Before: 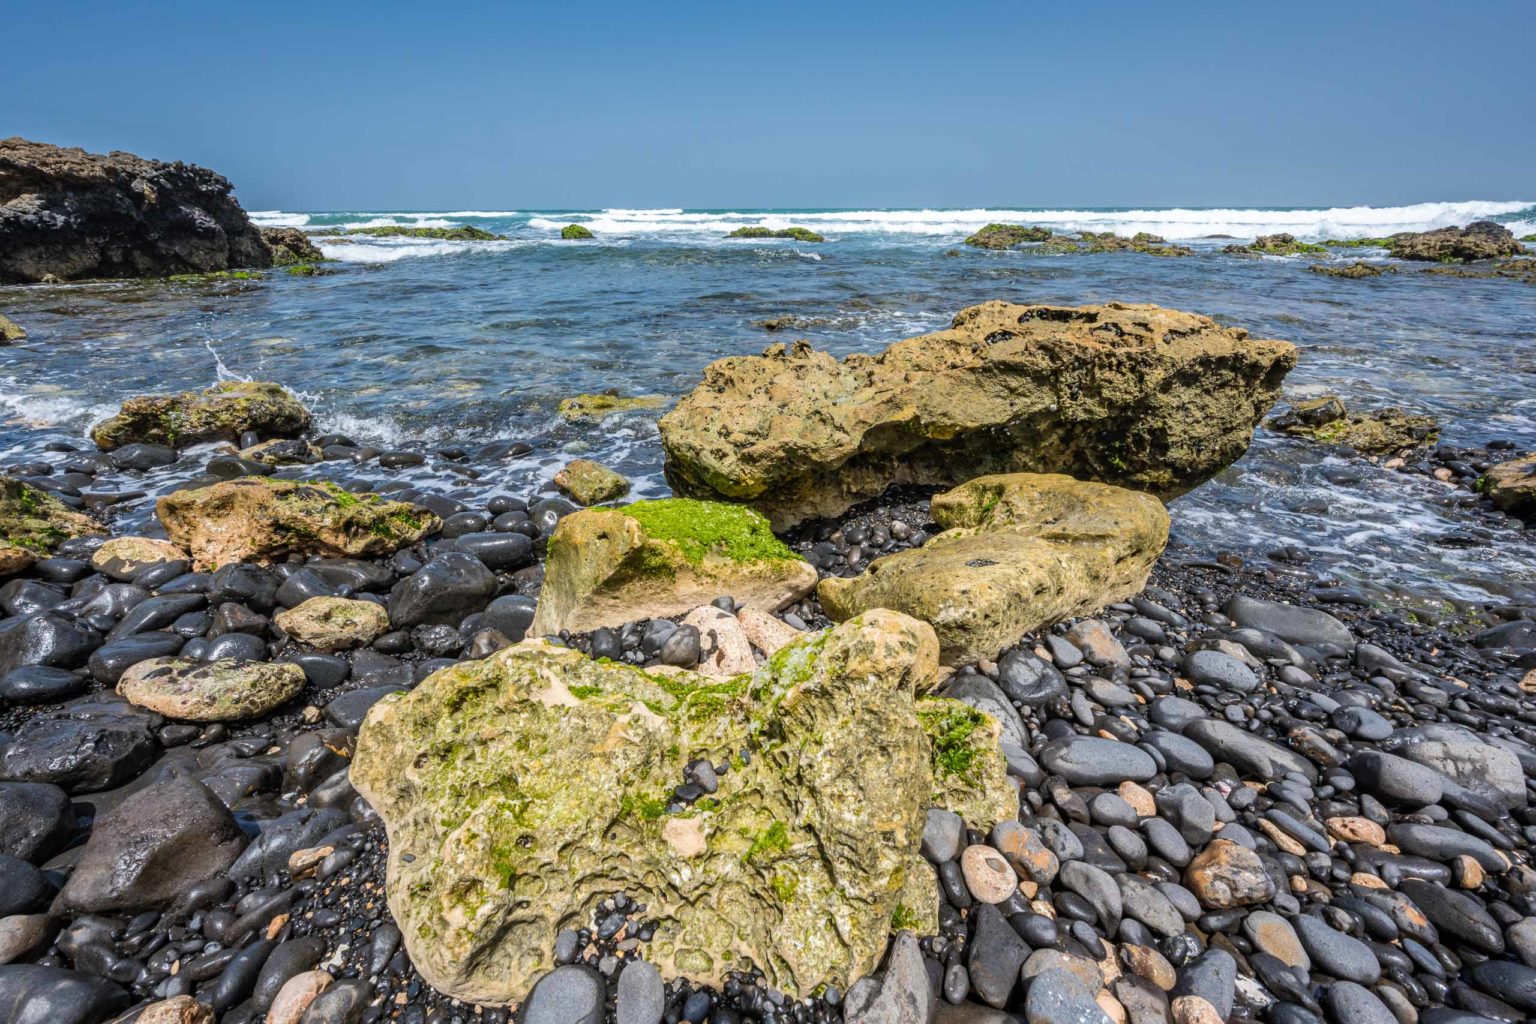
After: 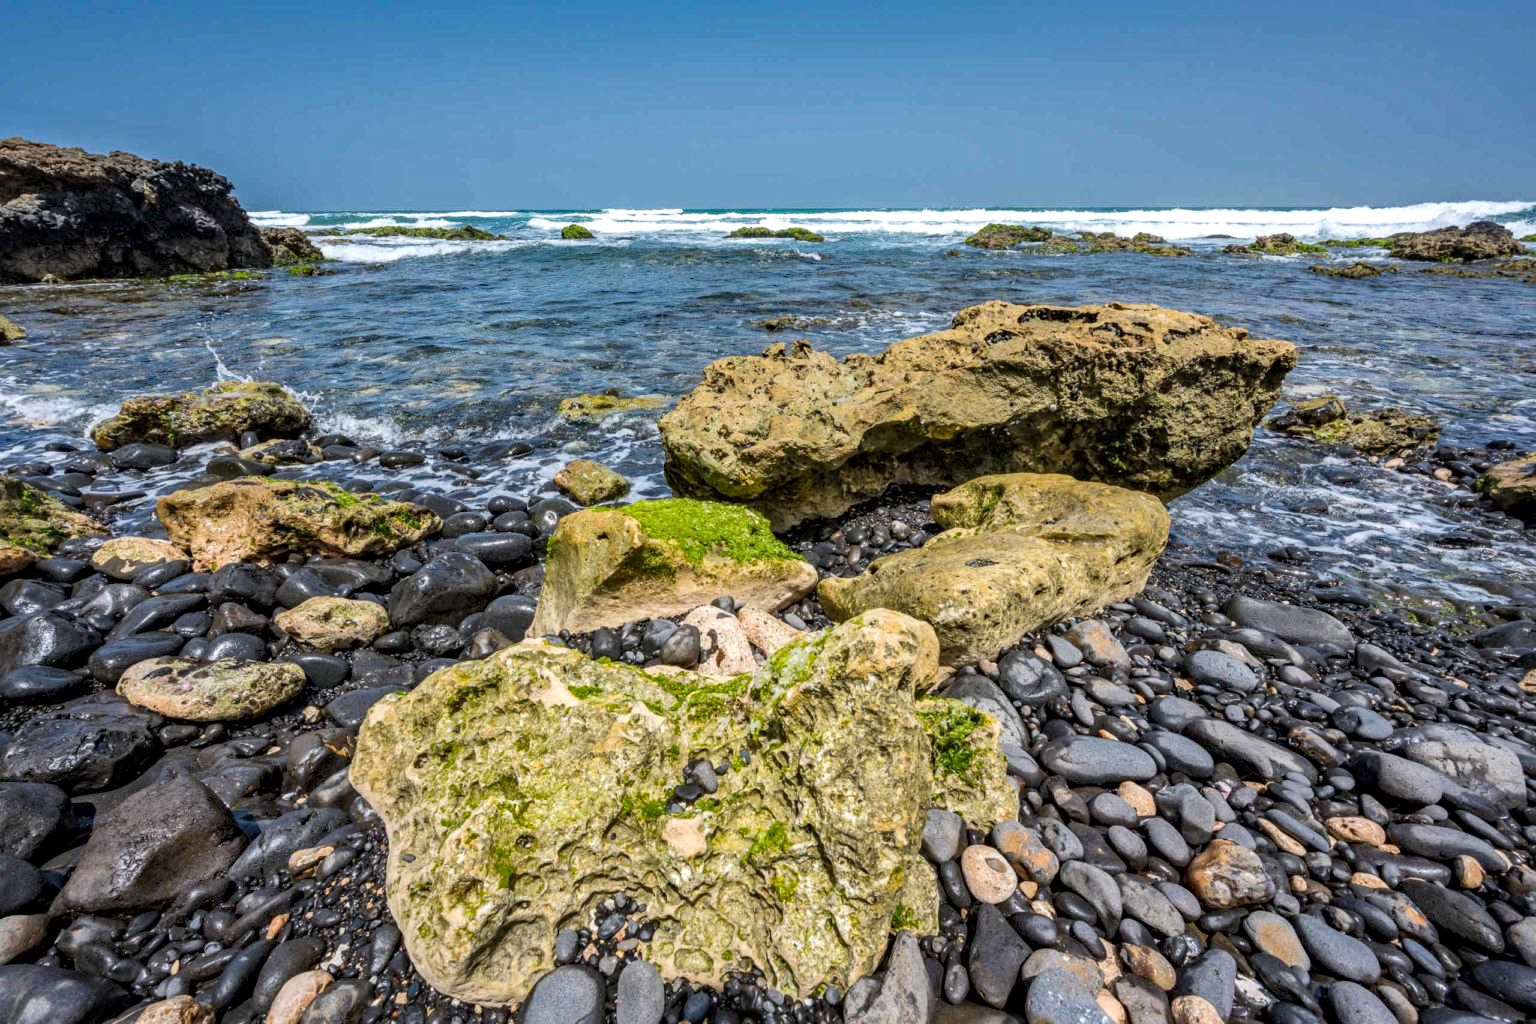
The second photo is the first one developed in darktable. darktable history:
local contrast: mode bilateral grid, contrast 25, coarseness 50, detail 122%, midtone range 0.2
haze removal: compatibility mode true, adaptive false
